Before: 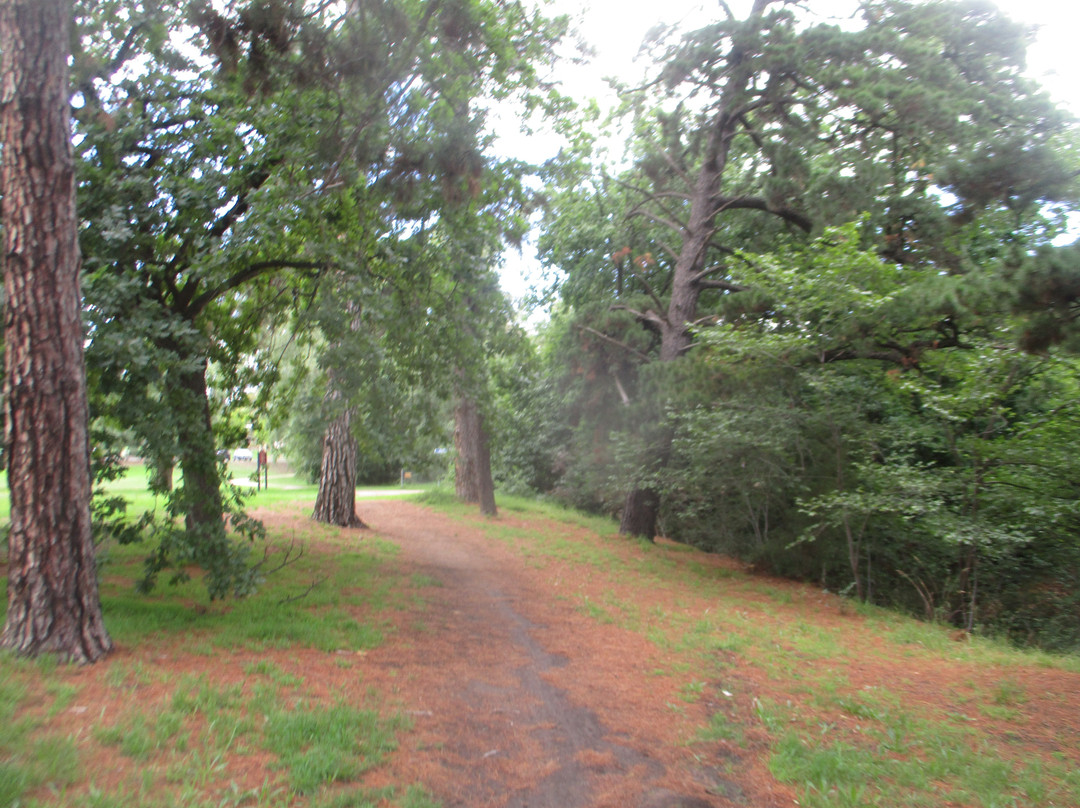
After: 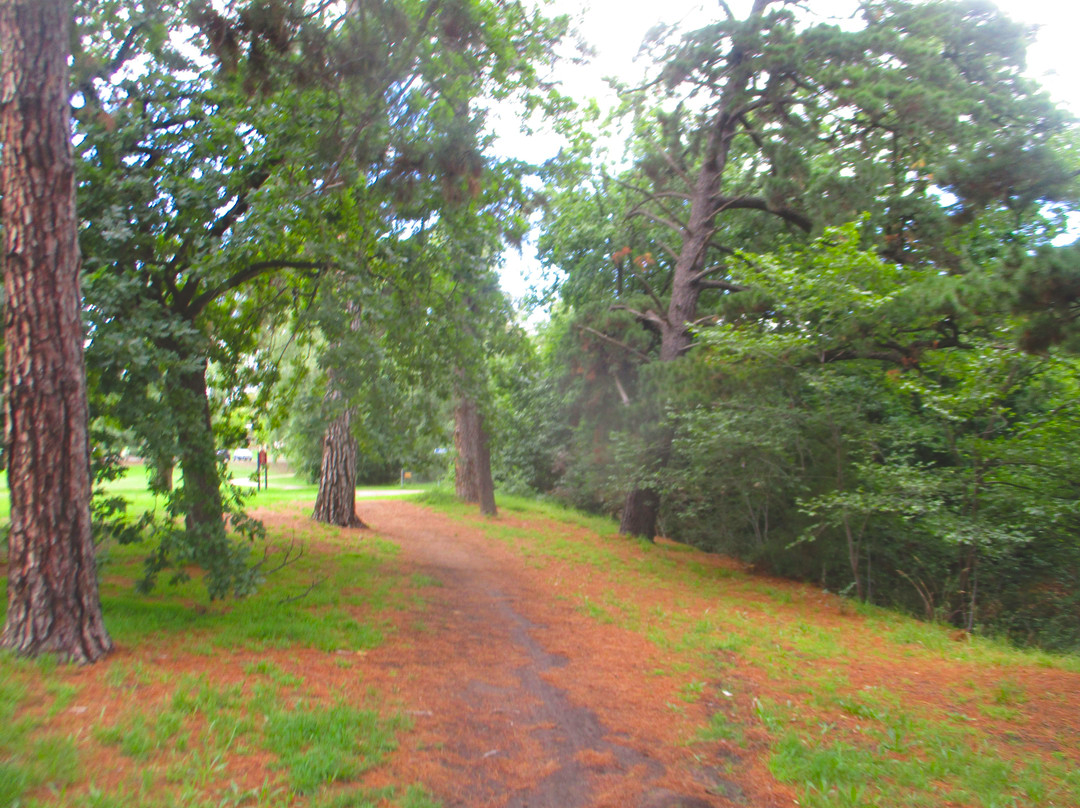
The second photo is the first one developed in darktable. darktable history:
haze removal: compatibility mode true, adaptive false
exposure: black level correction -0.016, compensate highlight preservation false
velvia: strength 32.26%, mid-tones bias 0.205
